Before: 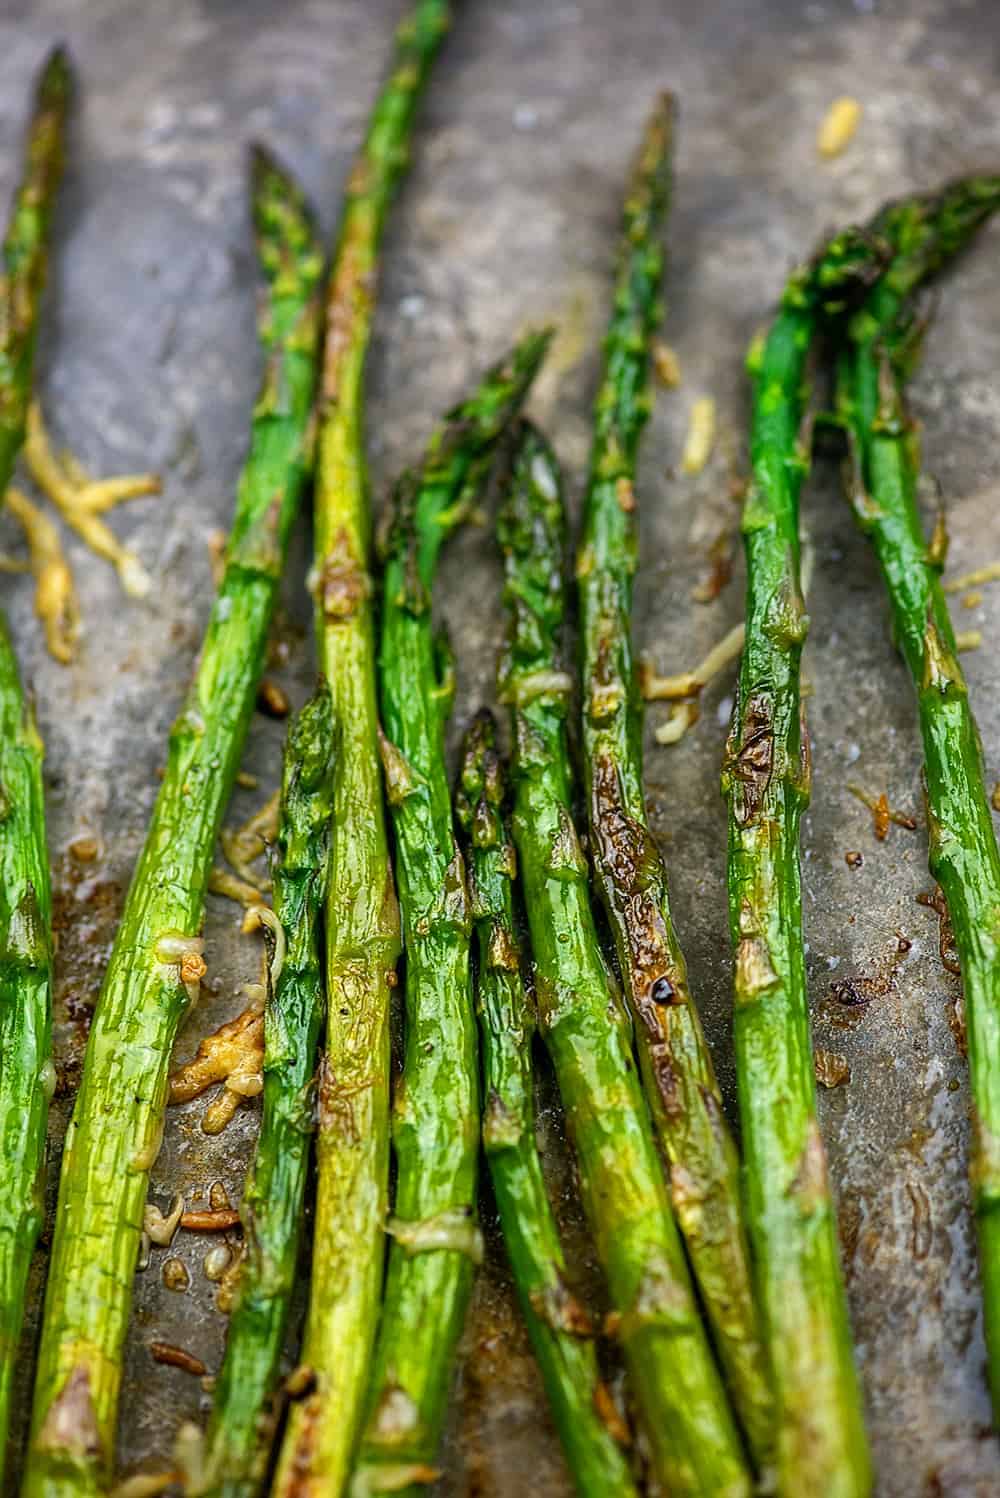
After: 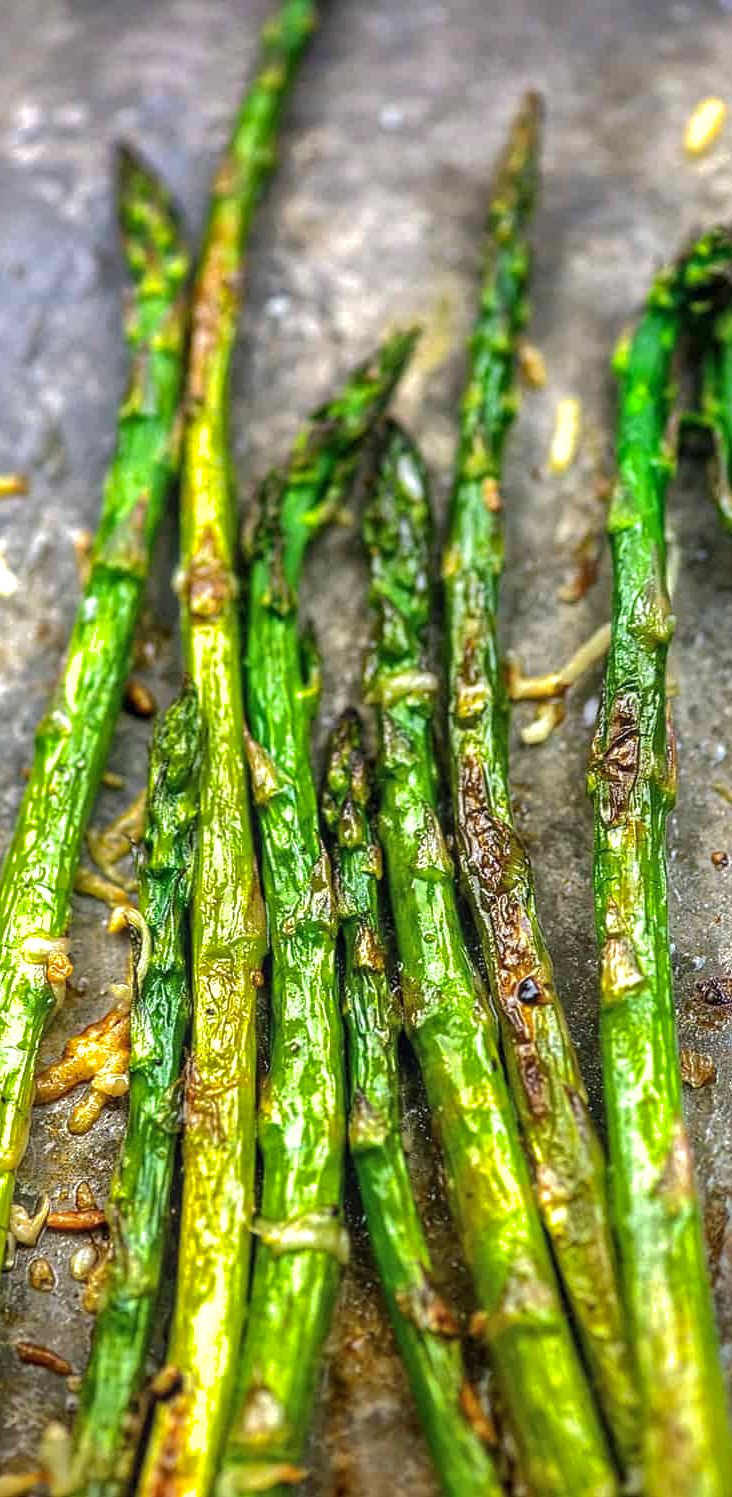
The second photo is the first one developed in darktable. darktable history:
crop: left 13.443%, right 13.31%
exposure: black level correction -0.002, exposure 0.708 EV, compensate exposure bias true, compensate highlight preservation false
local contrast: detail 130%
shadows and highlights: shadows 40, highlights -60
